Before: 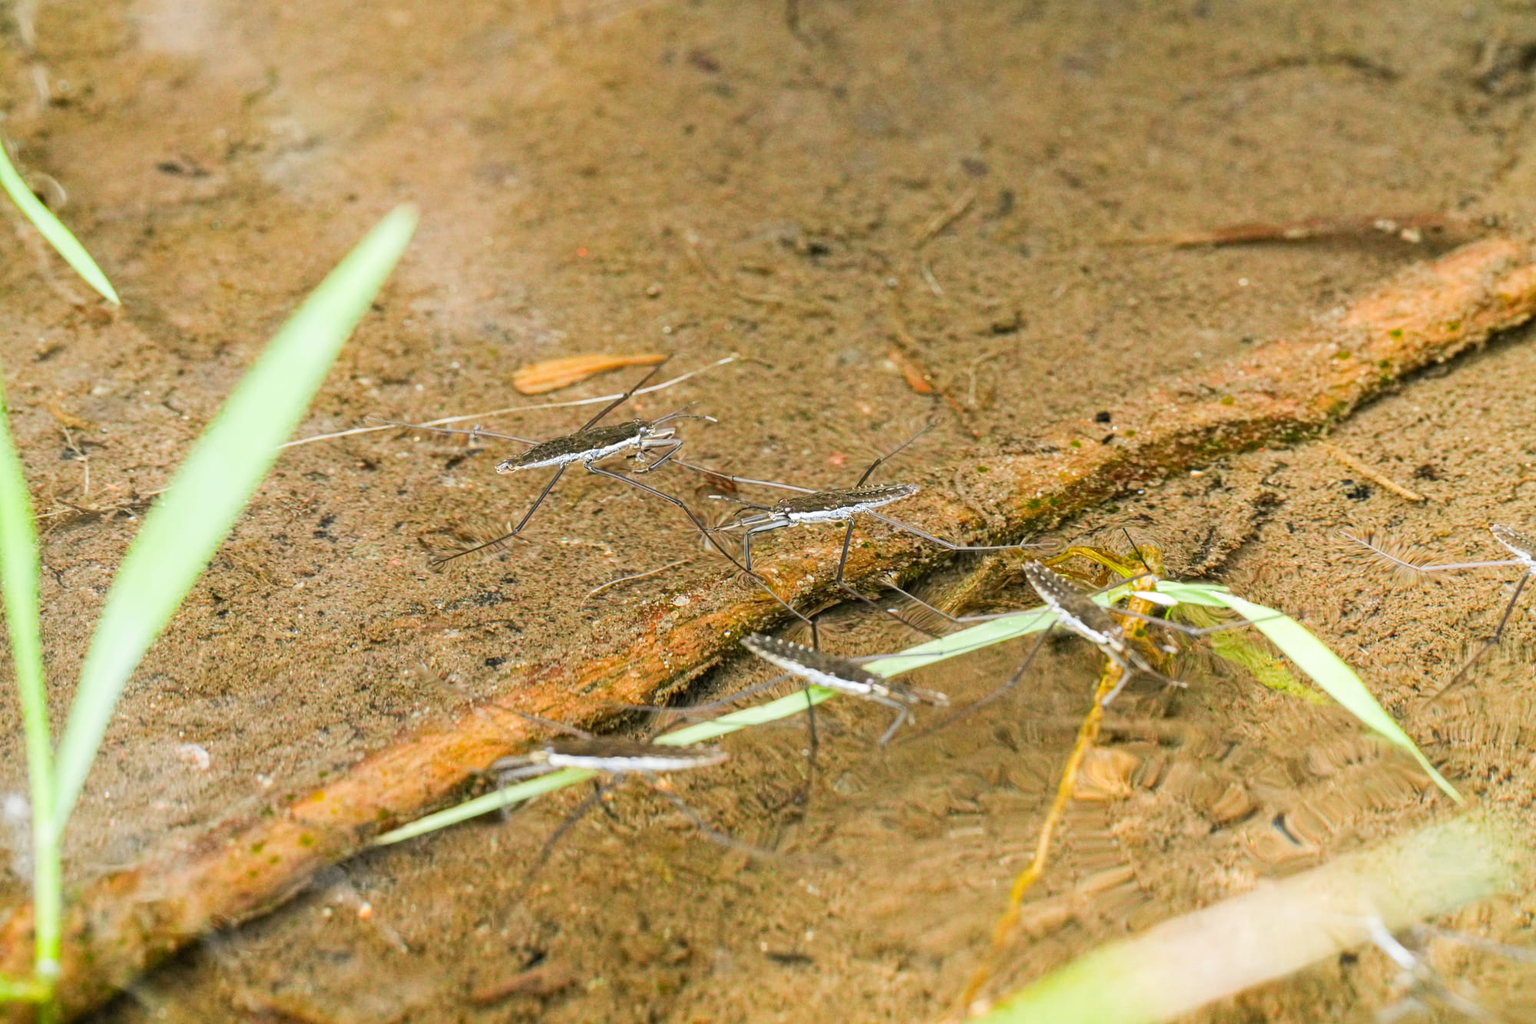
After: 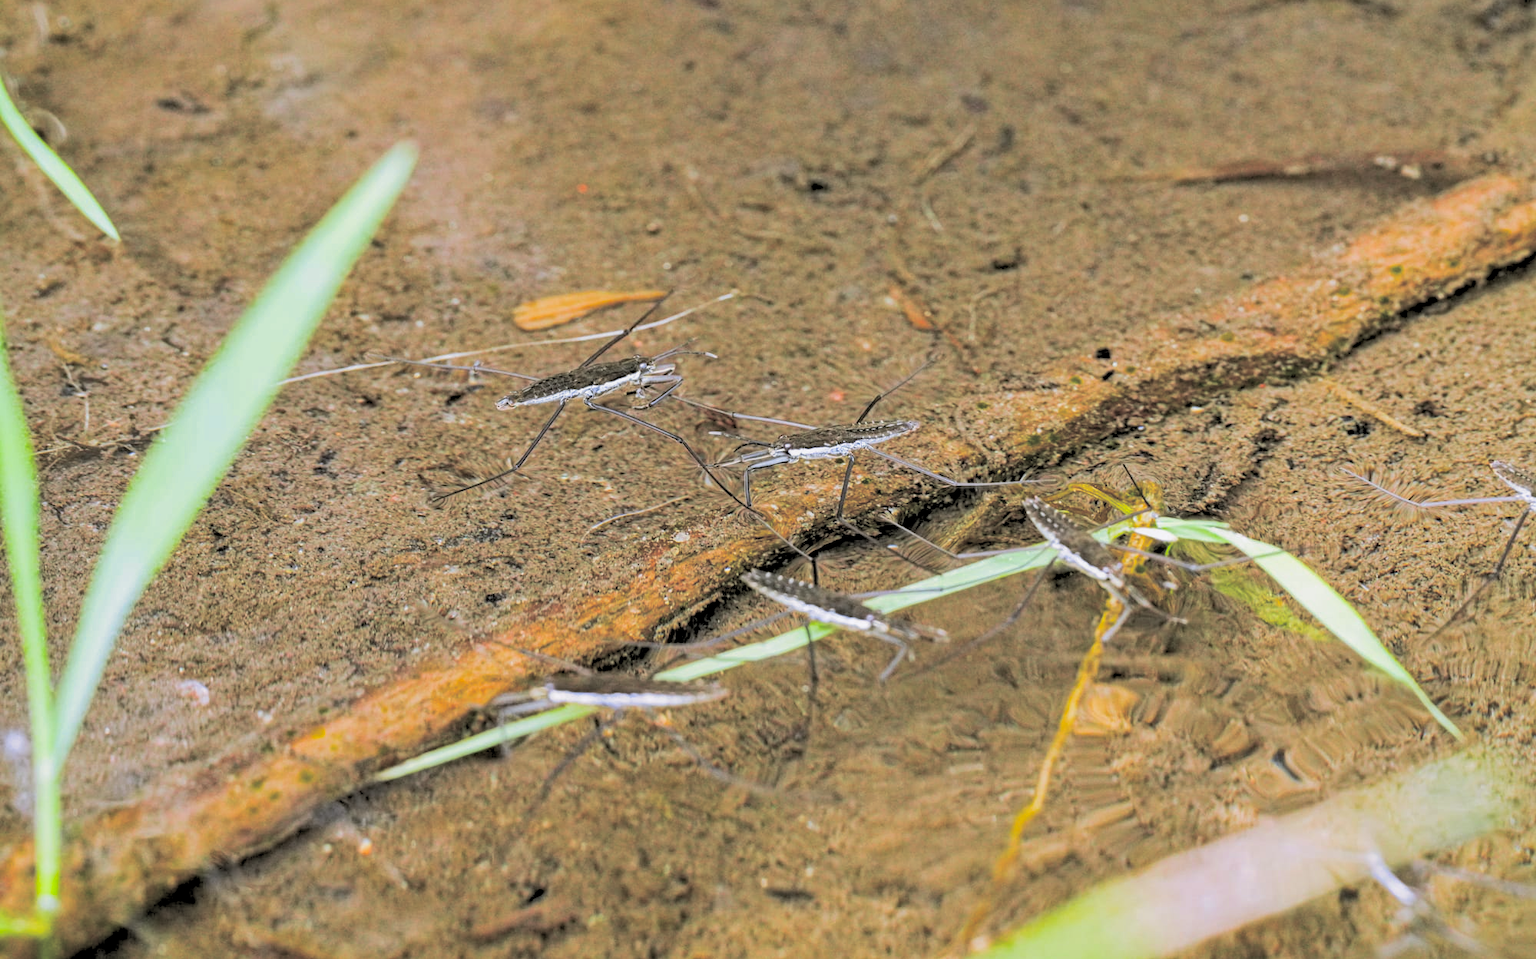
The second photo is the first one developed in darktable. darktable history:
crop and rotate: top 6.25%
split-toning: shadows › hue 43.2°, shadows › saturation 0, highlights › hue 50.4°, highlights › saturation 1
rgb levels: preserve colors sum RGB, levels [[0.038, 0.433, 0.934], [0, 0.5, 1], [0, 0.5, 1]]
shadows and highlights: soften with gaussian
white balance: red 0.967, blue 1.119, emerald 0.756
haze removal: strength 0.29, distance 0.25, compatibility mode true, adaptive false
